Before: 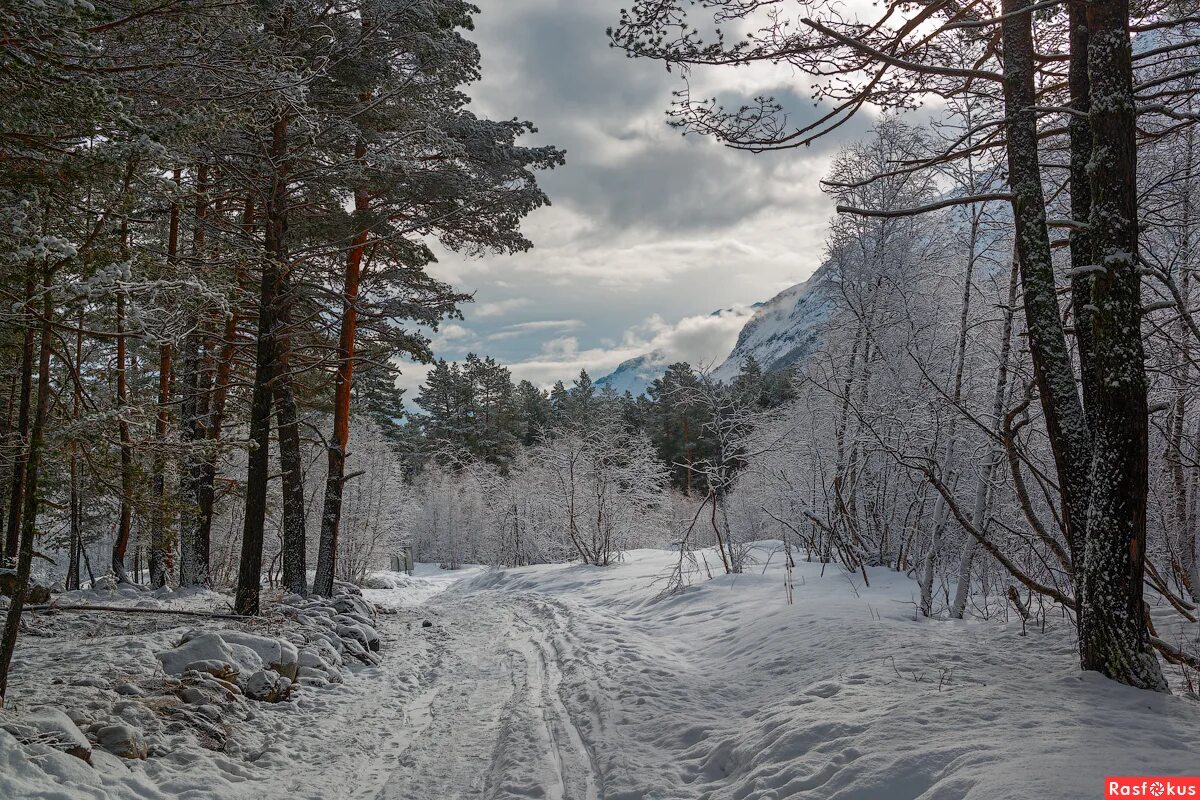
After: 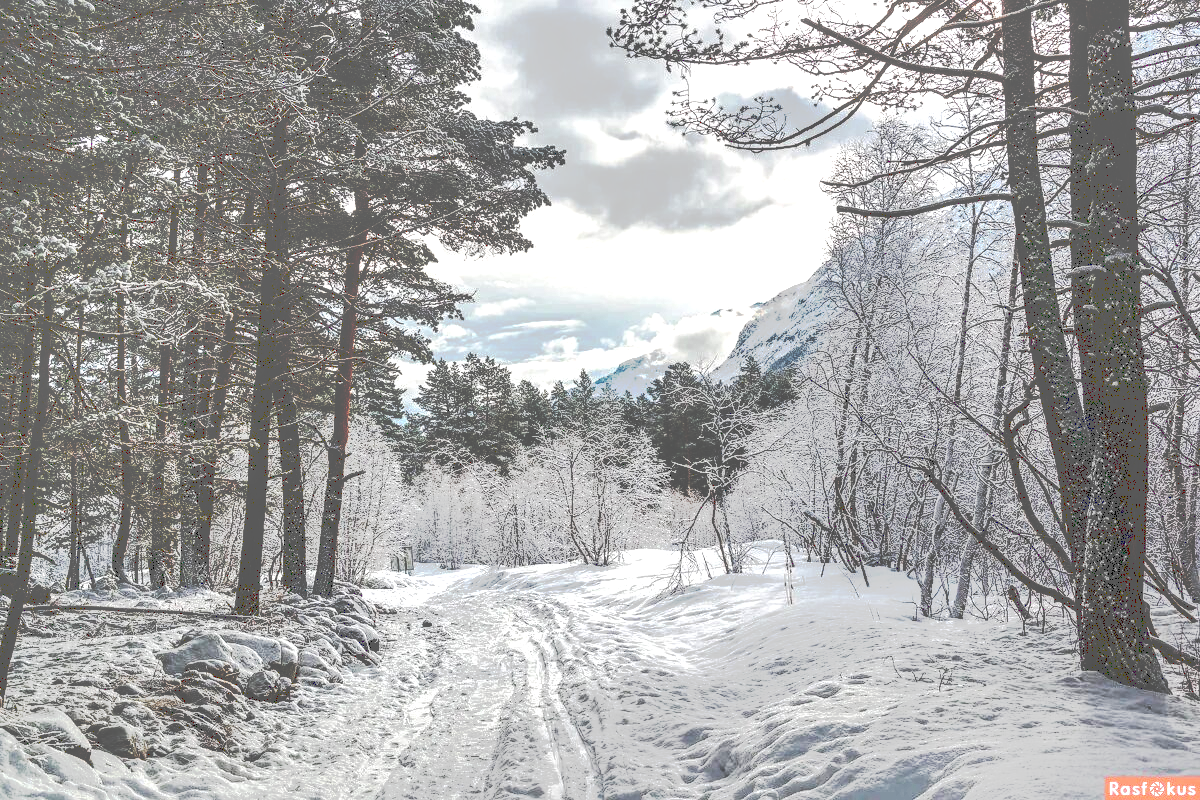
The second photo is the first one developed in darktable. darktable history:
exposure: exposure 0.558 EV, compensate highlight preservation false
local contrast: detail 160%
base curve: curves: ch0 [(0, 0) (0.036, 0.025) (0.121, 0.166) (0.206, 0.329) (0.605, 0.79) (1, 1)], preserve colors none
tone curve: curves: ch0 [(0, 0) (0.003, 0.437) (0.011, 0.438) (0.025, 0.441) (0.044, 0.441) (0.069, 0.441) (0.1, 0.444) (0.136, 0.447) (0.177, 0.452) (0.224, 0.457) (0.277, 0.466) (0.335, 0.485) (0.399, 0.514) (0.468, 0.558) (0.543, 0.616) (0.623, 0.686) (0.709, 0.76) (0.801, 0.803) (0.898, 0.825) (1, 1)], preserve colors none
tone equalizer: -8 EV -0.443 EV, -7 EV -0.42 EV, -6 EV -0.297 EV, -5 EV -0.185 EV, -3 EV 0.247 EV, -2 EV 0.325 EV, -1 EV 0.415 EV, +0 EV 0.398 EV, edges refinement/feathering 500, mask exposure compensation -1.57 EV, preserve details no
